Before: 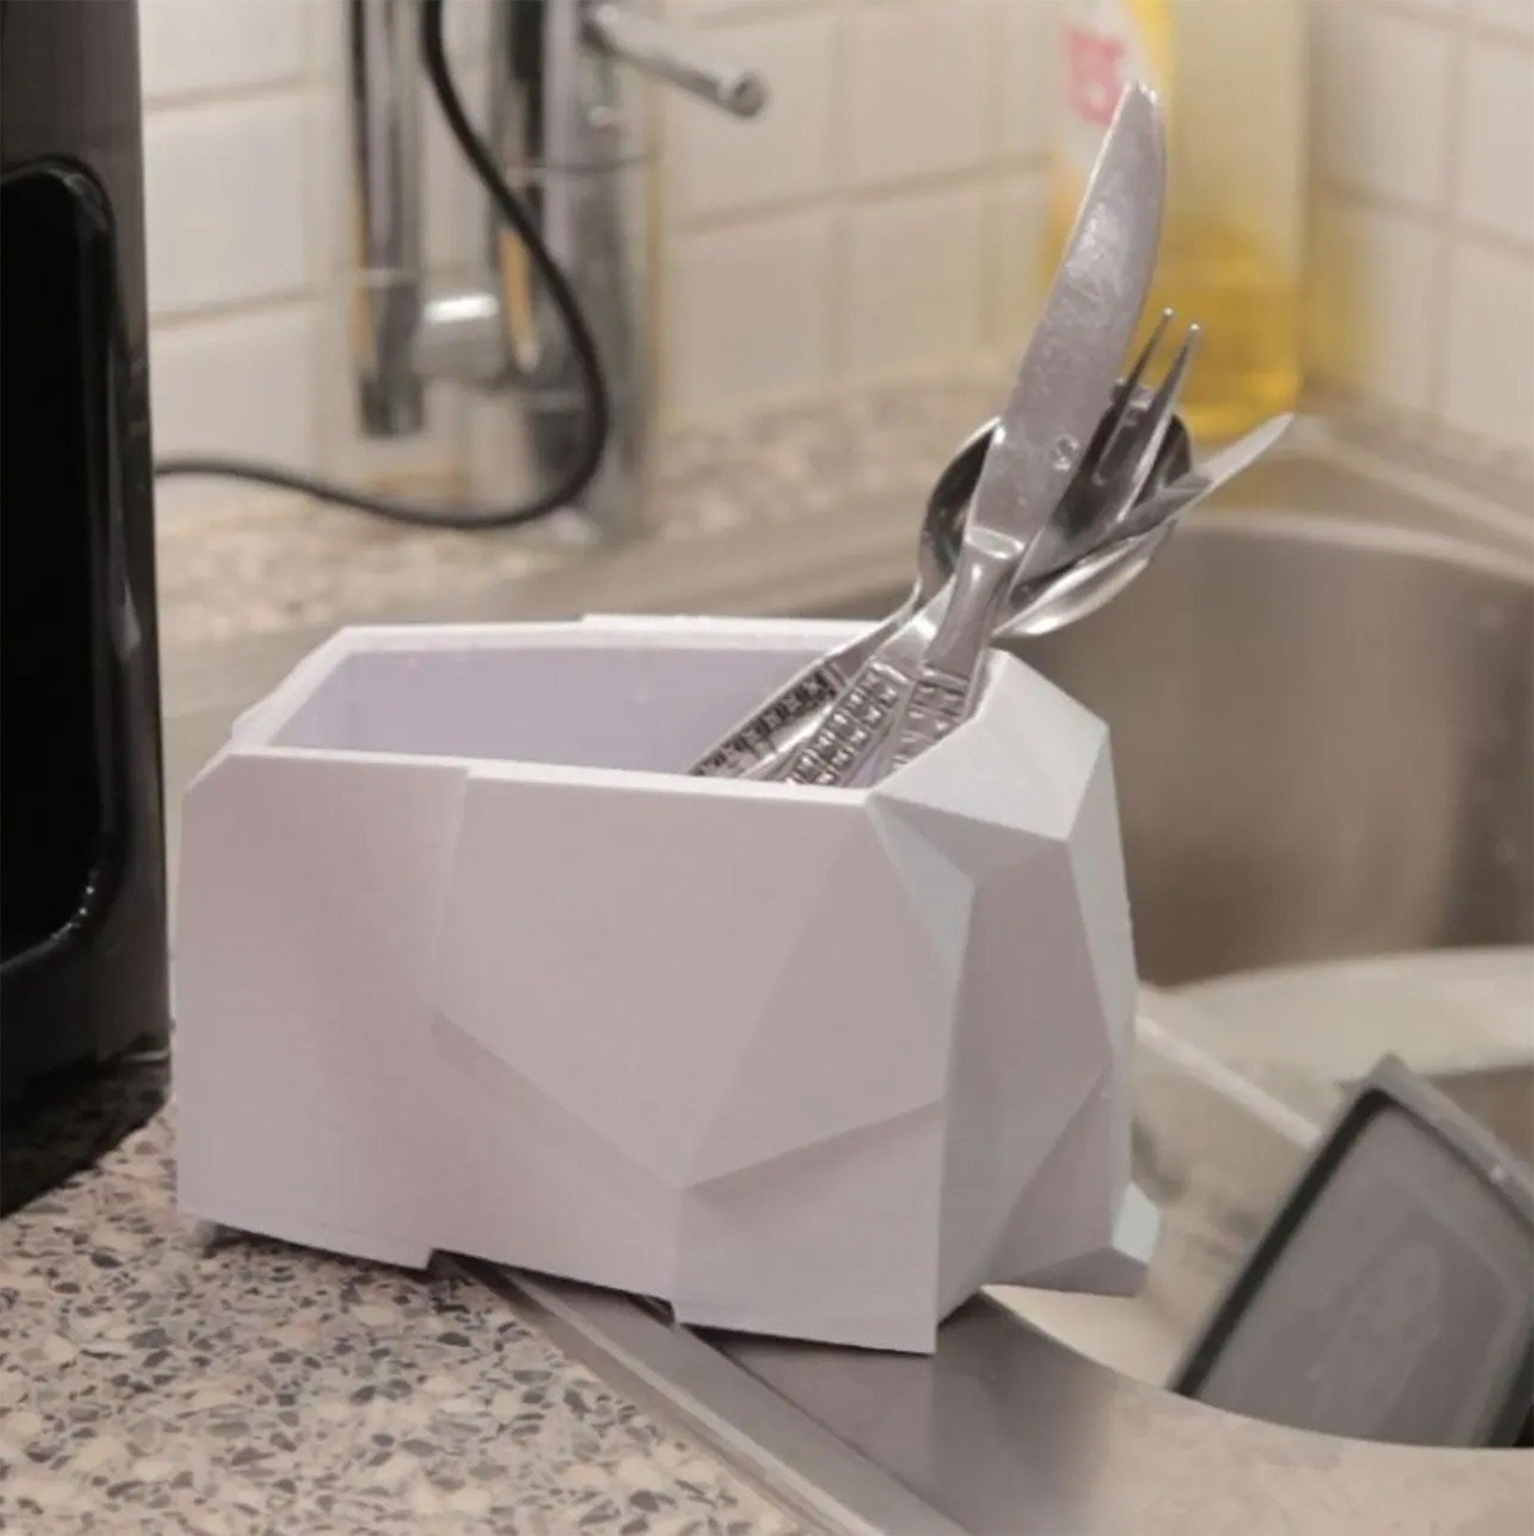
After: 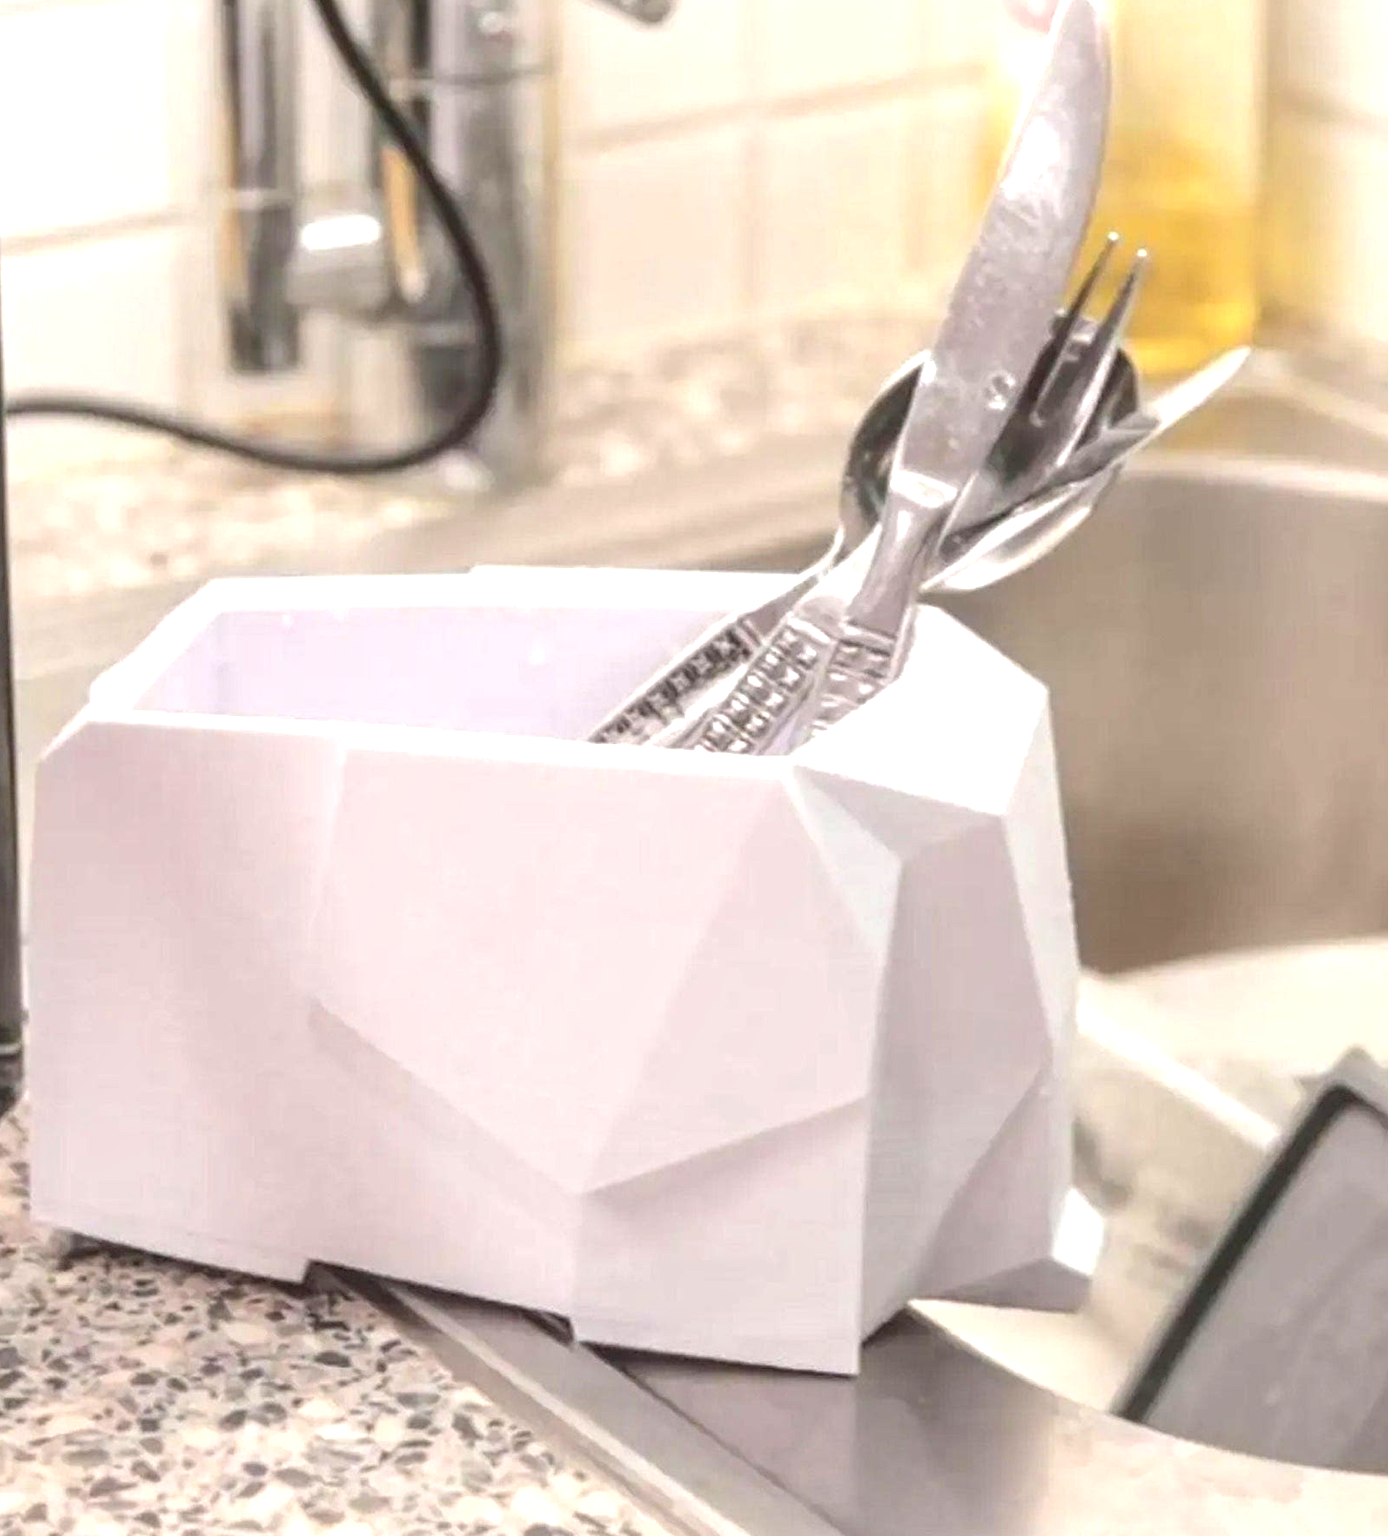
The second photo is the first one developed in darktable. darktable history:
exposure: exposure 1.137 EV, compensate highlight preservation false
crop: left 9.807%, top 6.259%, right 7.334%, bottom 2.177%
local contrast: highlights 0%, shadows 0%, detail 133%
